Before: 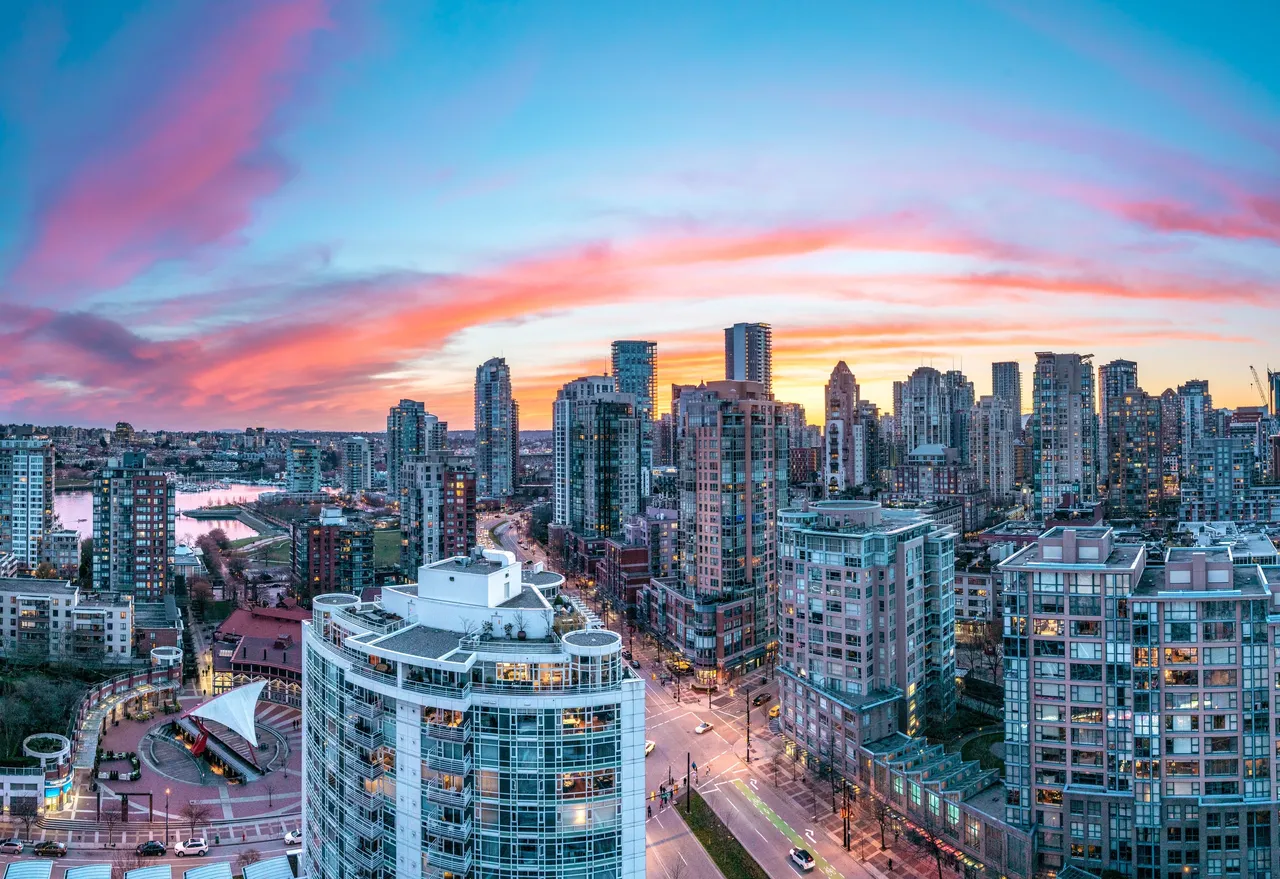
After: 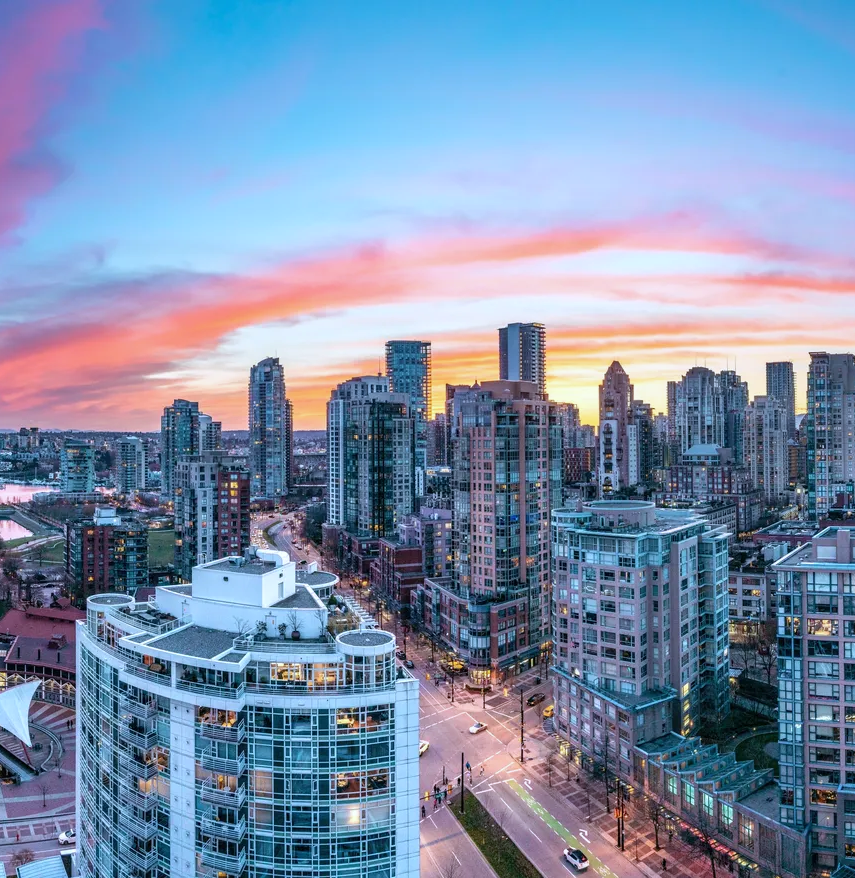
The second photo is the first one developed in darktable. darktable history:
crop and rotate: left 17.732%, right 15.423%
white balance: red 0.967, blue 1.049
